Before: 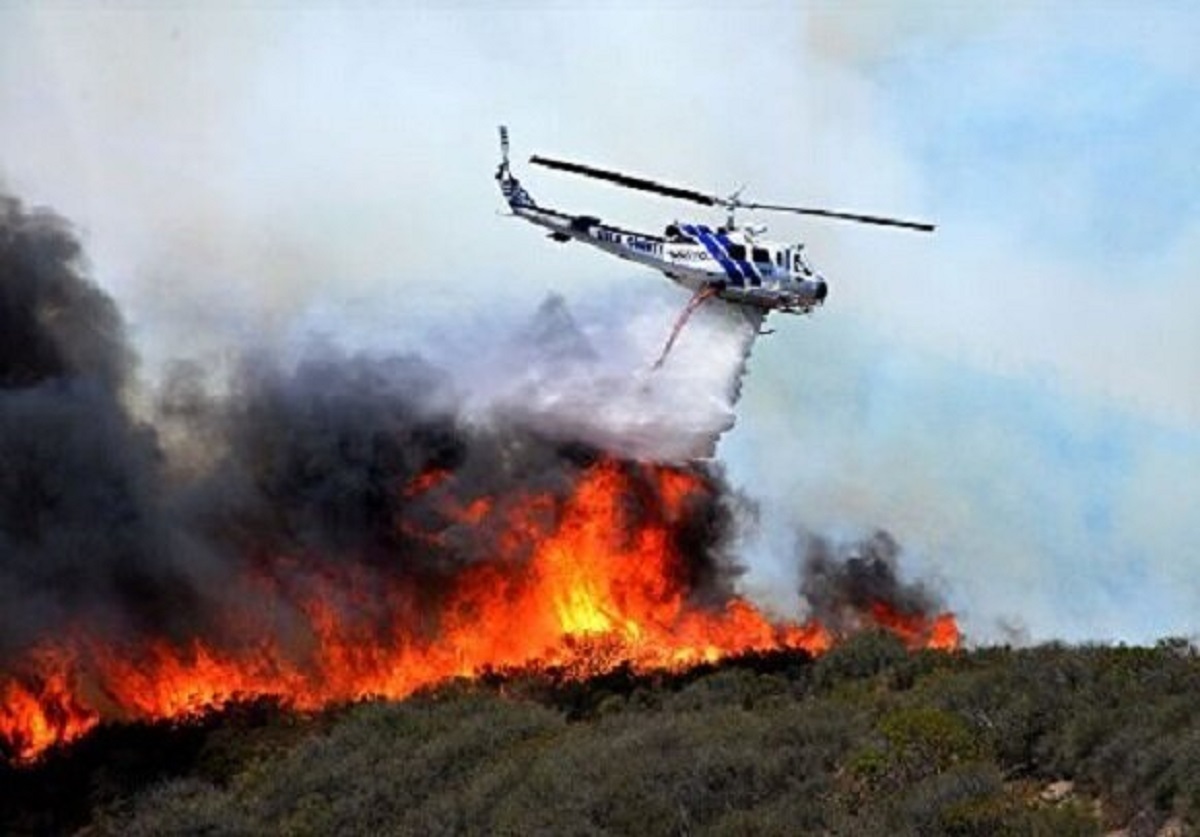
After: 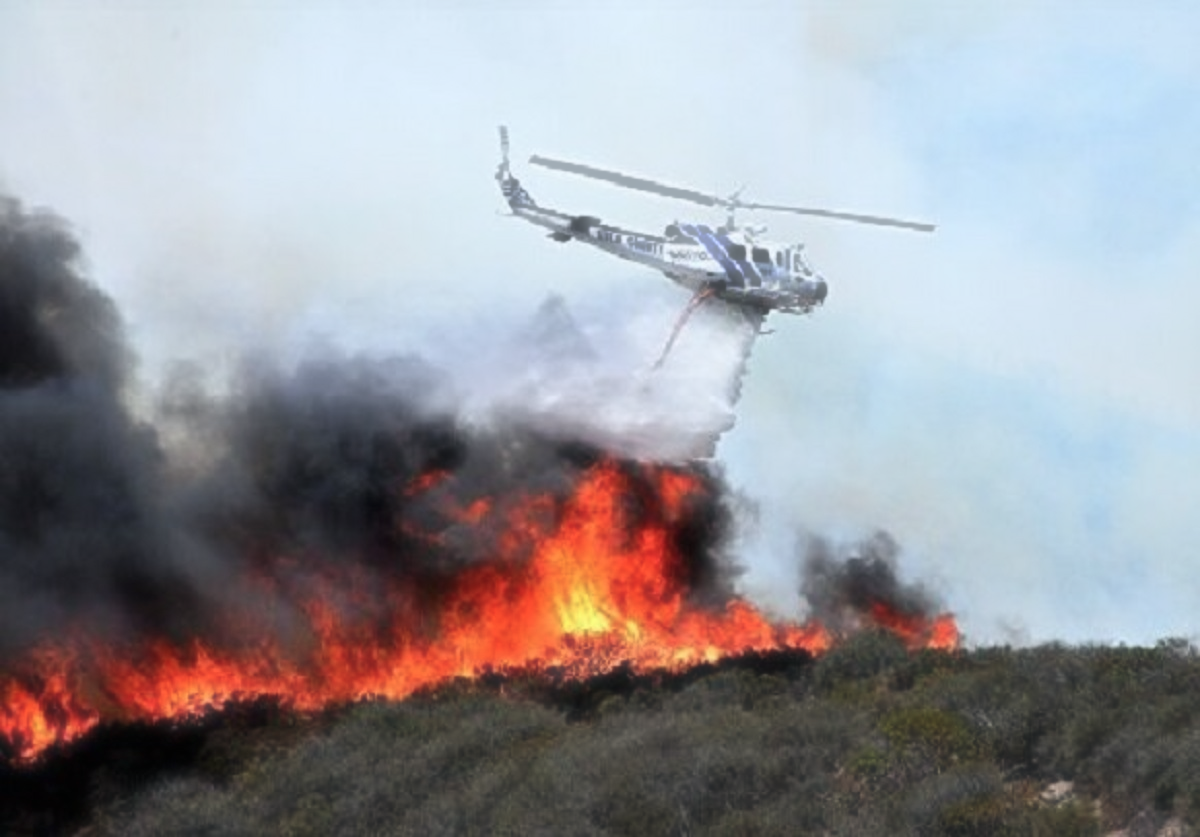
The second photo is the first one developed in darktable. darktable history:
haze removal: strength -0.9, distance 0.225, compatibility mode true, adaptive false
contrast brightness saturation: contrast 0.05
